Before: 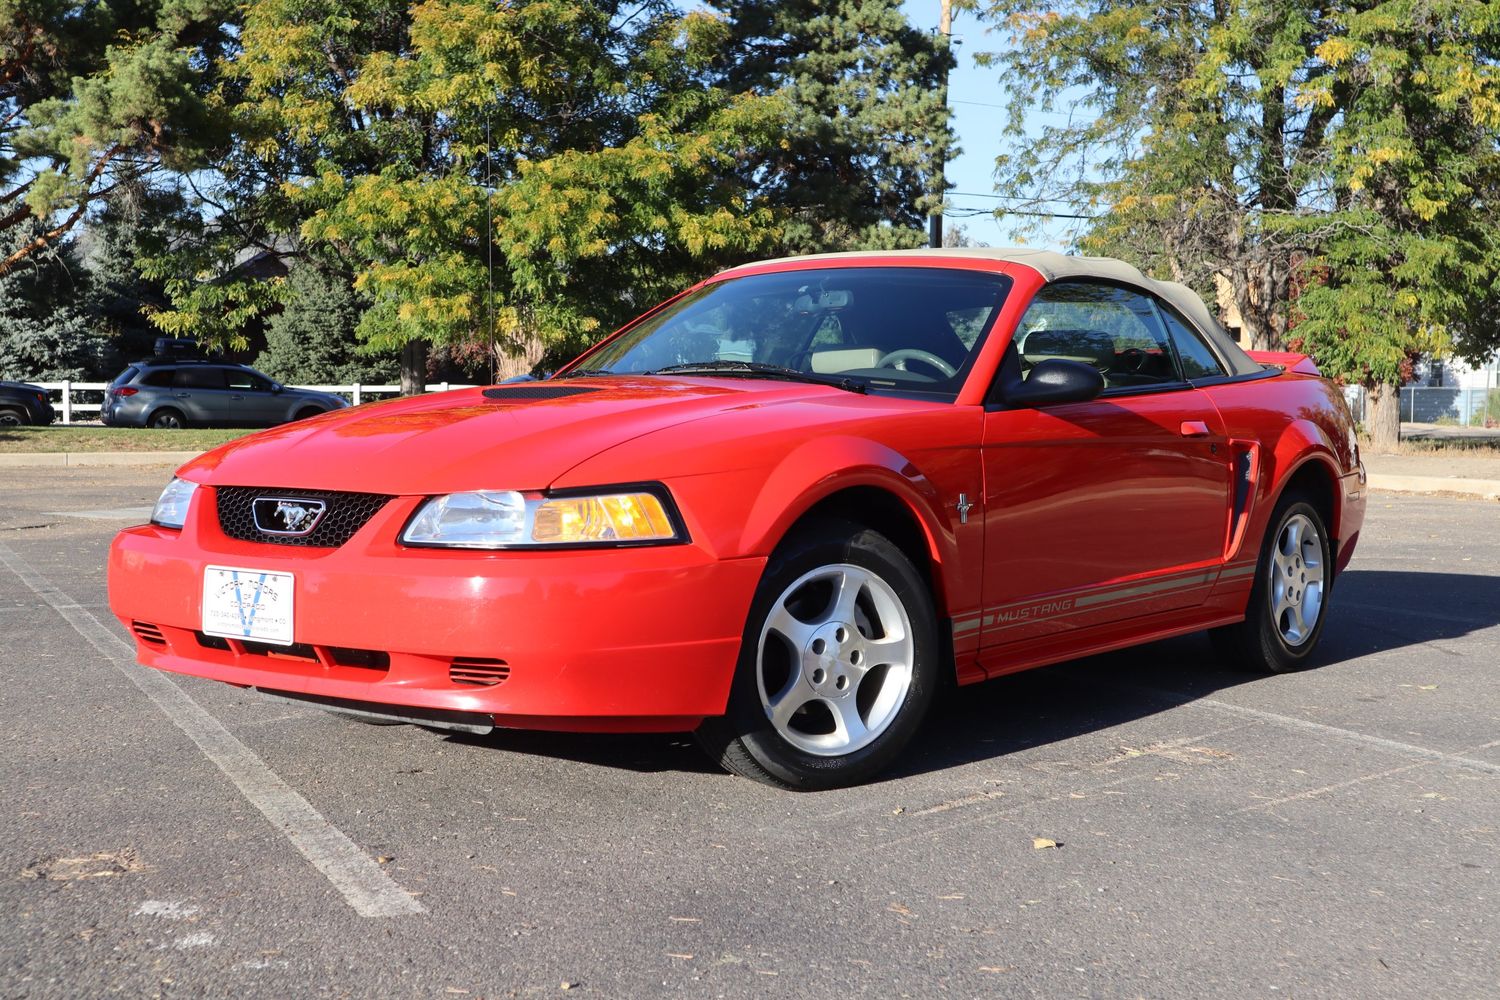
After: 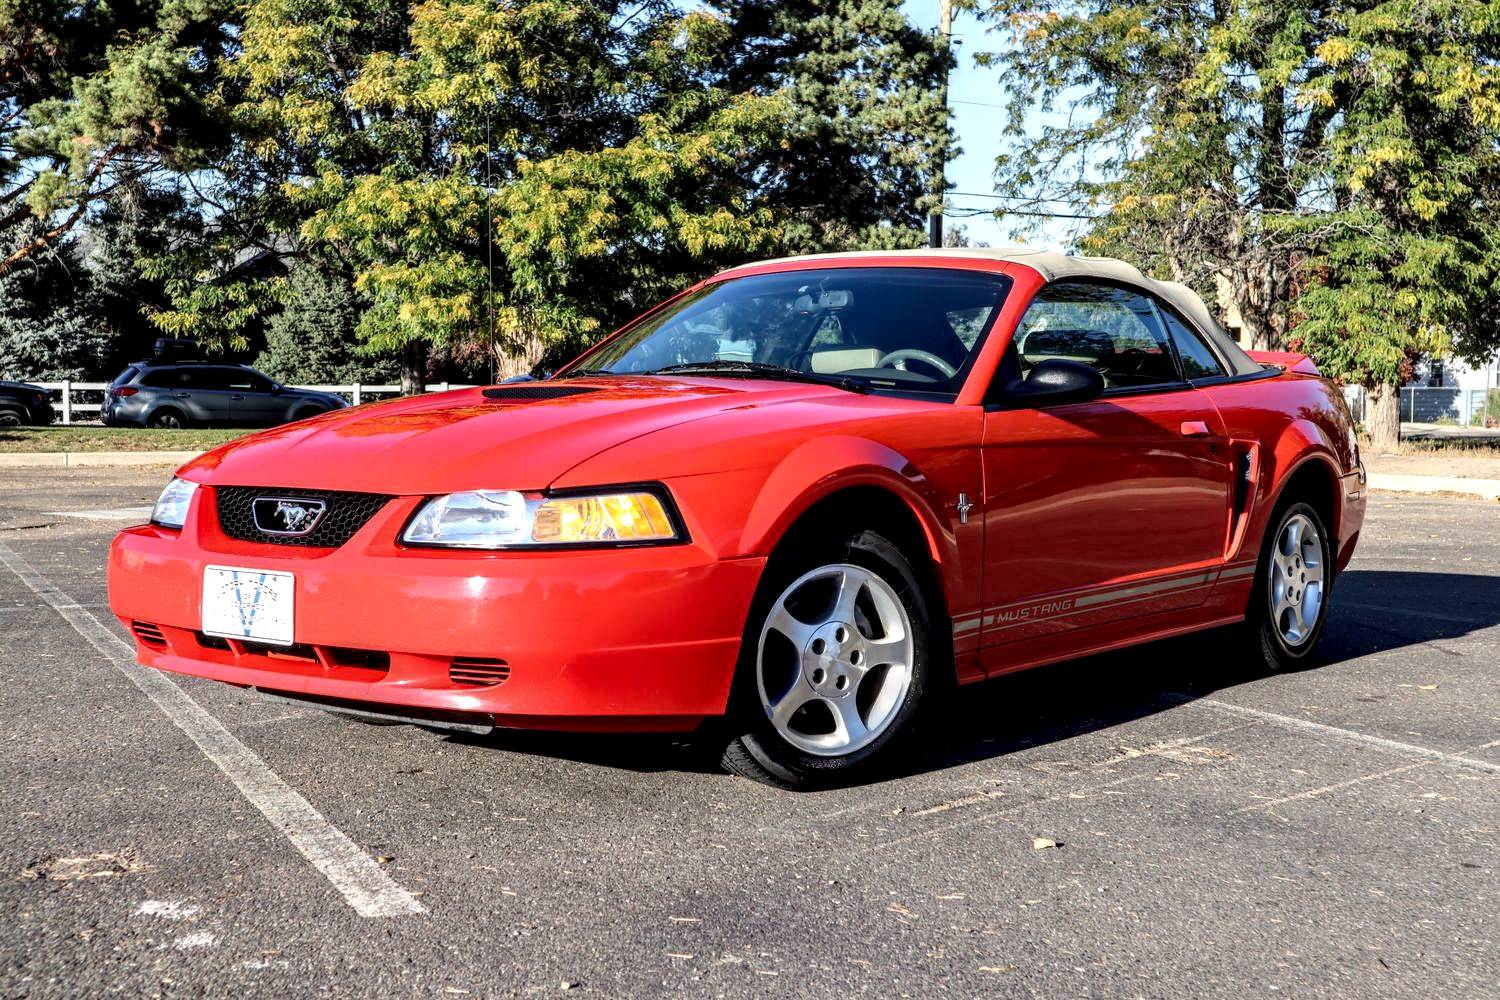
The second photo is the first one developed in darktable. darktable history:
haze removal: compatibility mode true, adaptive false
white balance: emerald 1
local contrast: highlights 19%, detail 186%
